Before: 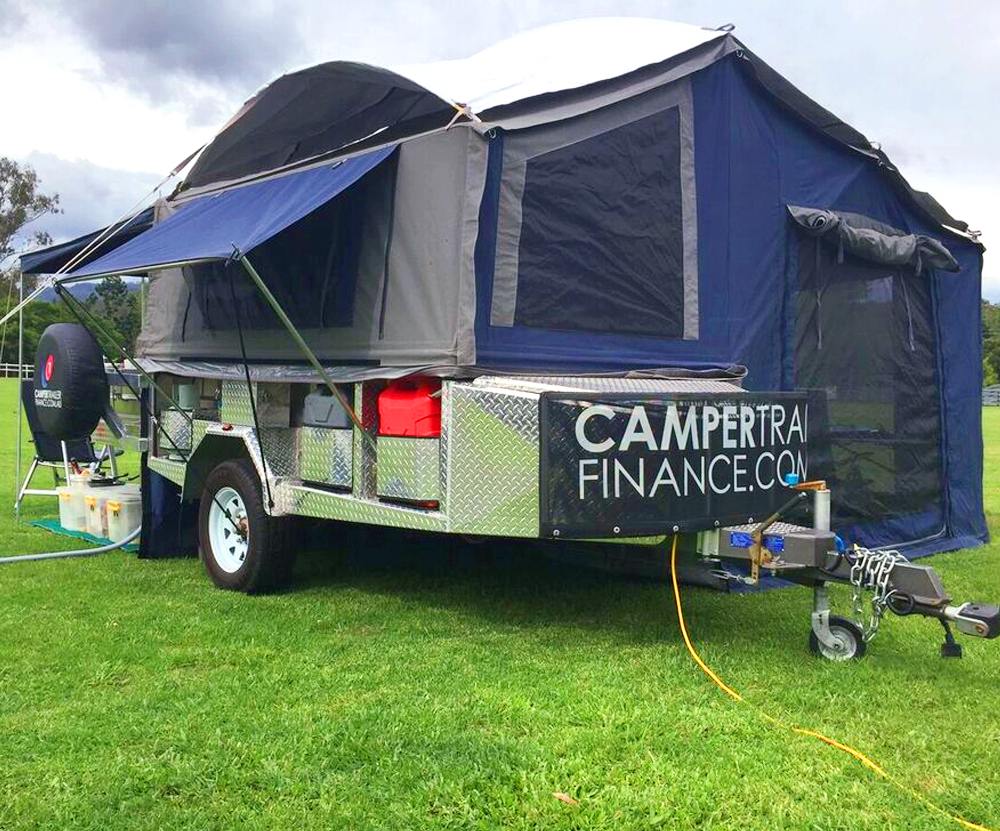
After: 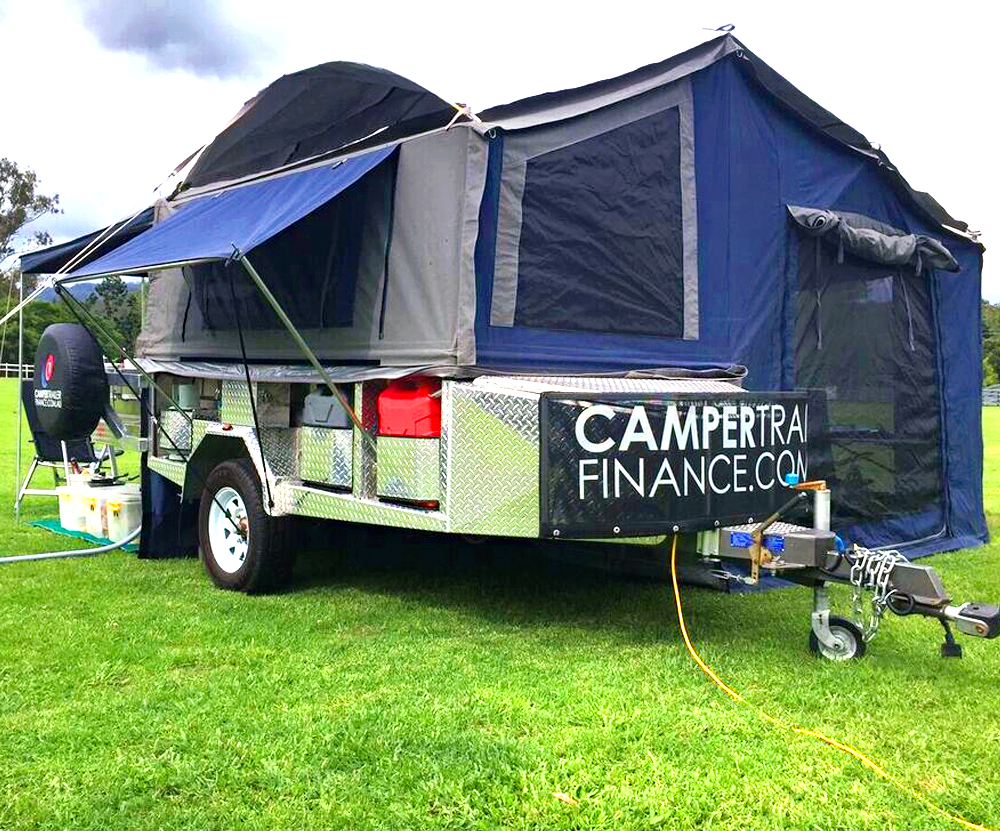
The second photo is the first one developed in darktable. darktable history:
shadows and highlights: shadows 31.52, highlights -33.18, soften with gaussian
haze removal: strength 0.288, distance 0.244, compatibility mode true, adaptive false
tone equalizer: -8 EV -0.721 EV, -7 EV -0.686 EV, -6 EV -0.604 EV, -5 EV -0.405 EV, -3 EV 0.399 EV, -2 EV 0.6 EV, -1 EV 0.677 EV, +0 EV 0.733 EV
color calibration: illuminant same as pipeline (D50), adaptation XYZ, x 0.346, y 0.358, temperature 5006.81 K
